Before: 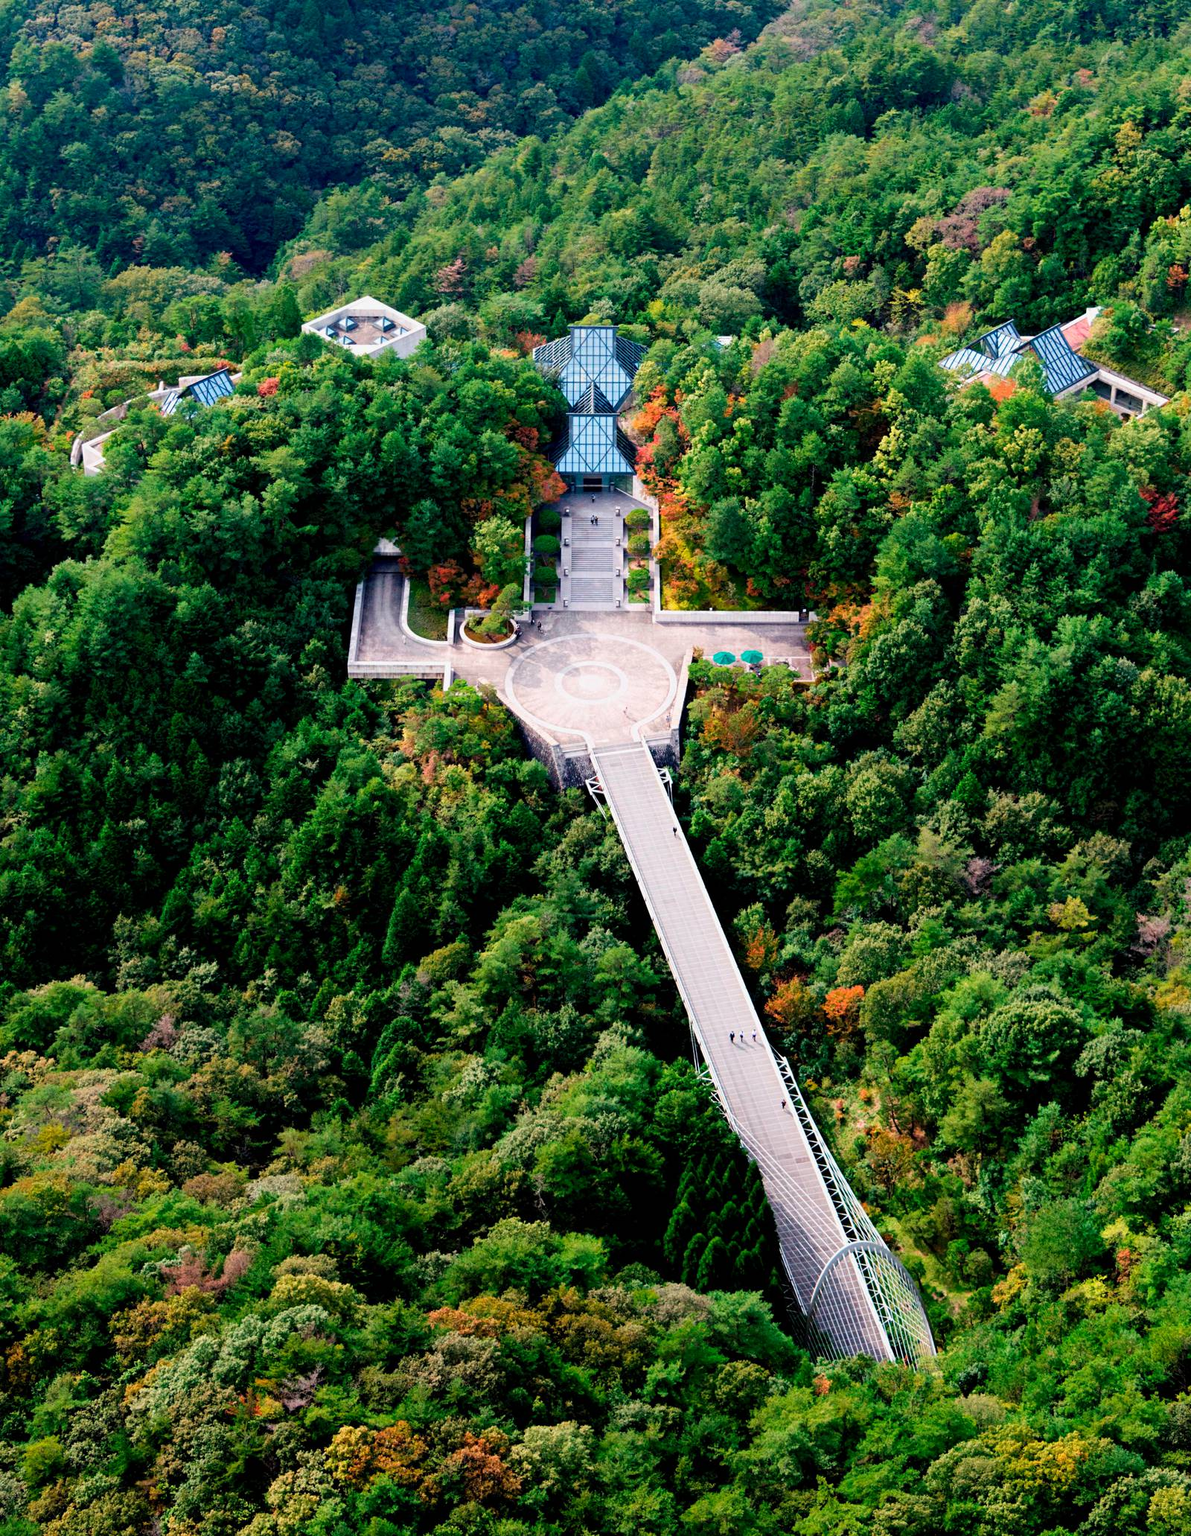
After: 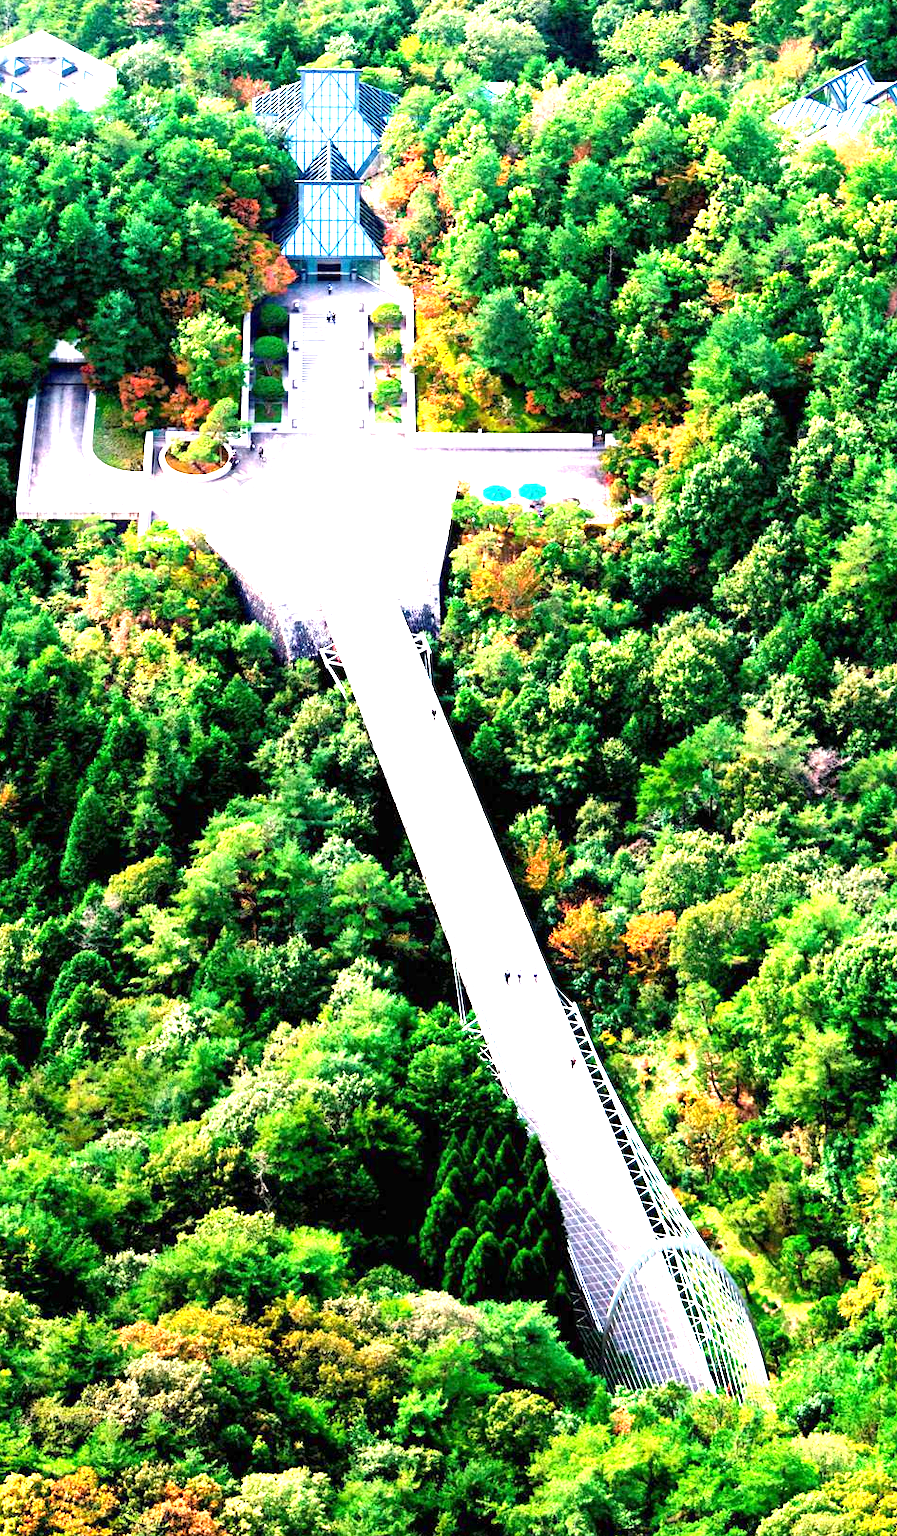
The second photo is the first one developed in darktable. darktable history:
crop and rotate: left 28.15%, top 17.762%, right 12.805%, bottom 3.881%
exposure: exposure 2.014 EV, compensate highlight preservation false
